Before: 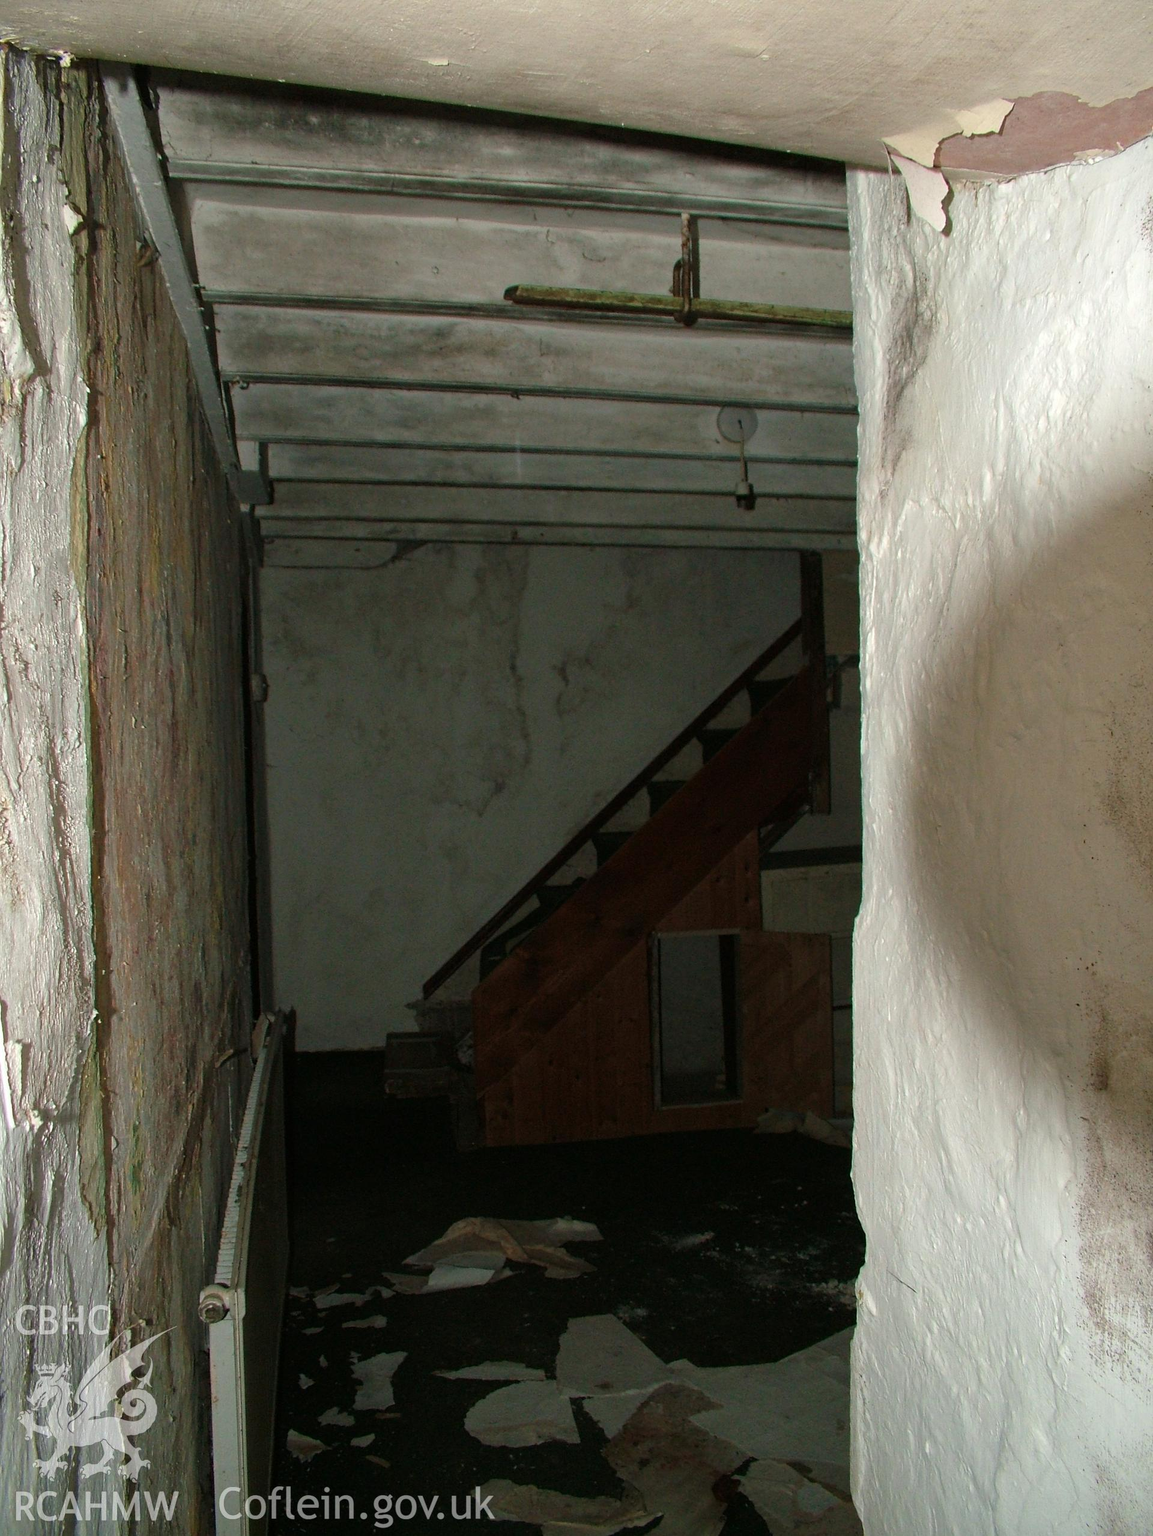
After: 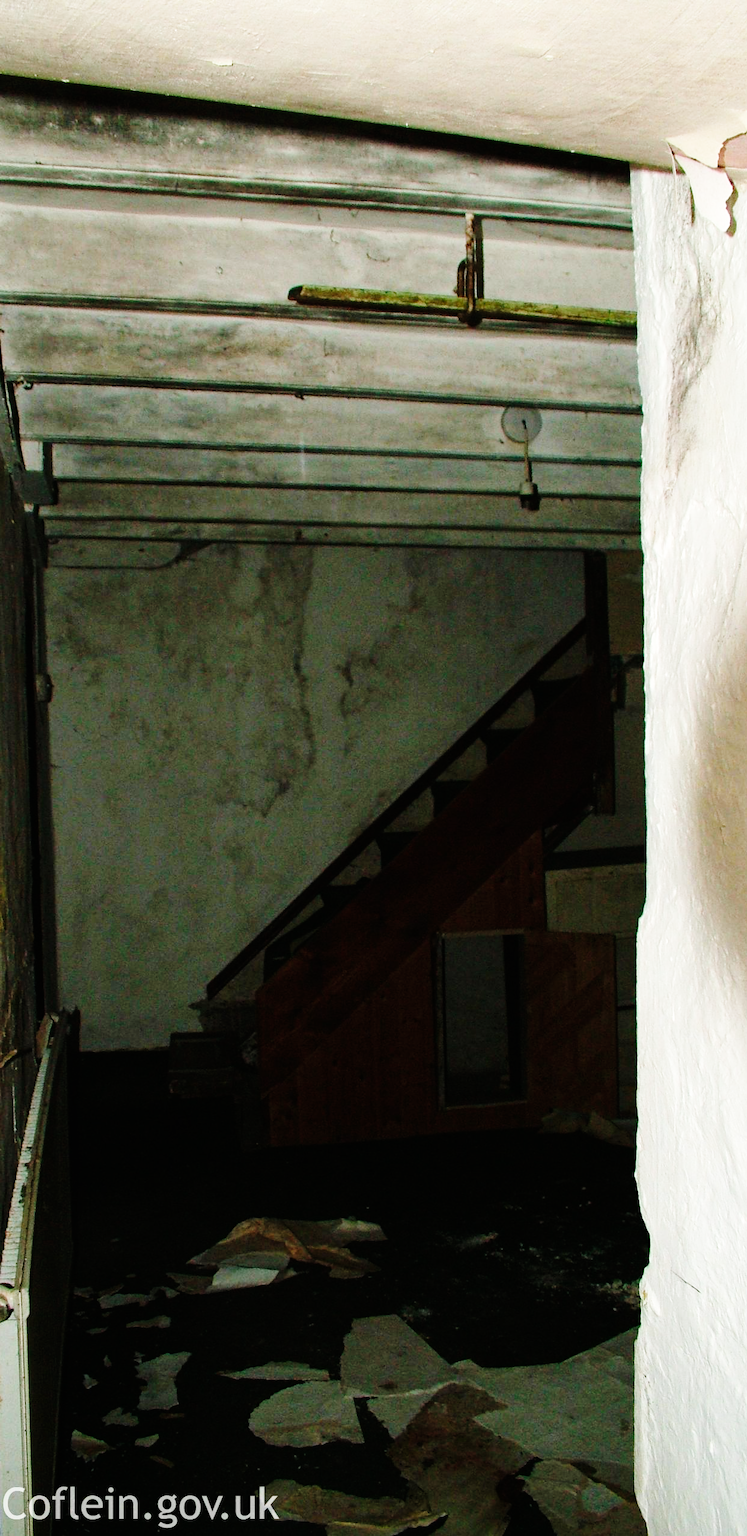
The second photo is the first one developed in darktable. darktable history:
crop and rotate: left 18.796%, right 16.312%
tone equalizer: on, module defaults
base curve: curves: ch0 [(0, 0) (0, 0) (0.002, 0.001) (0.008, 0.003) (0.019, 0.011) (0.037, 0.037) (0.064, 0.11) (0.102, 0.232) (0.152, 0.379) (0.216, 0.524) (0.296, 0.665) (0.394, 0.789) (0.512, 0.881) (0.651, 0.945) (0.813, 0.986) (1, 1)], preserve colors none
